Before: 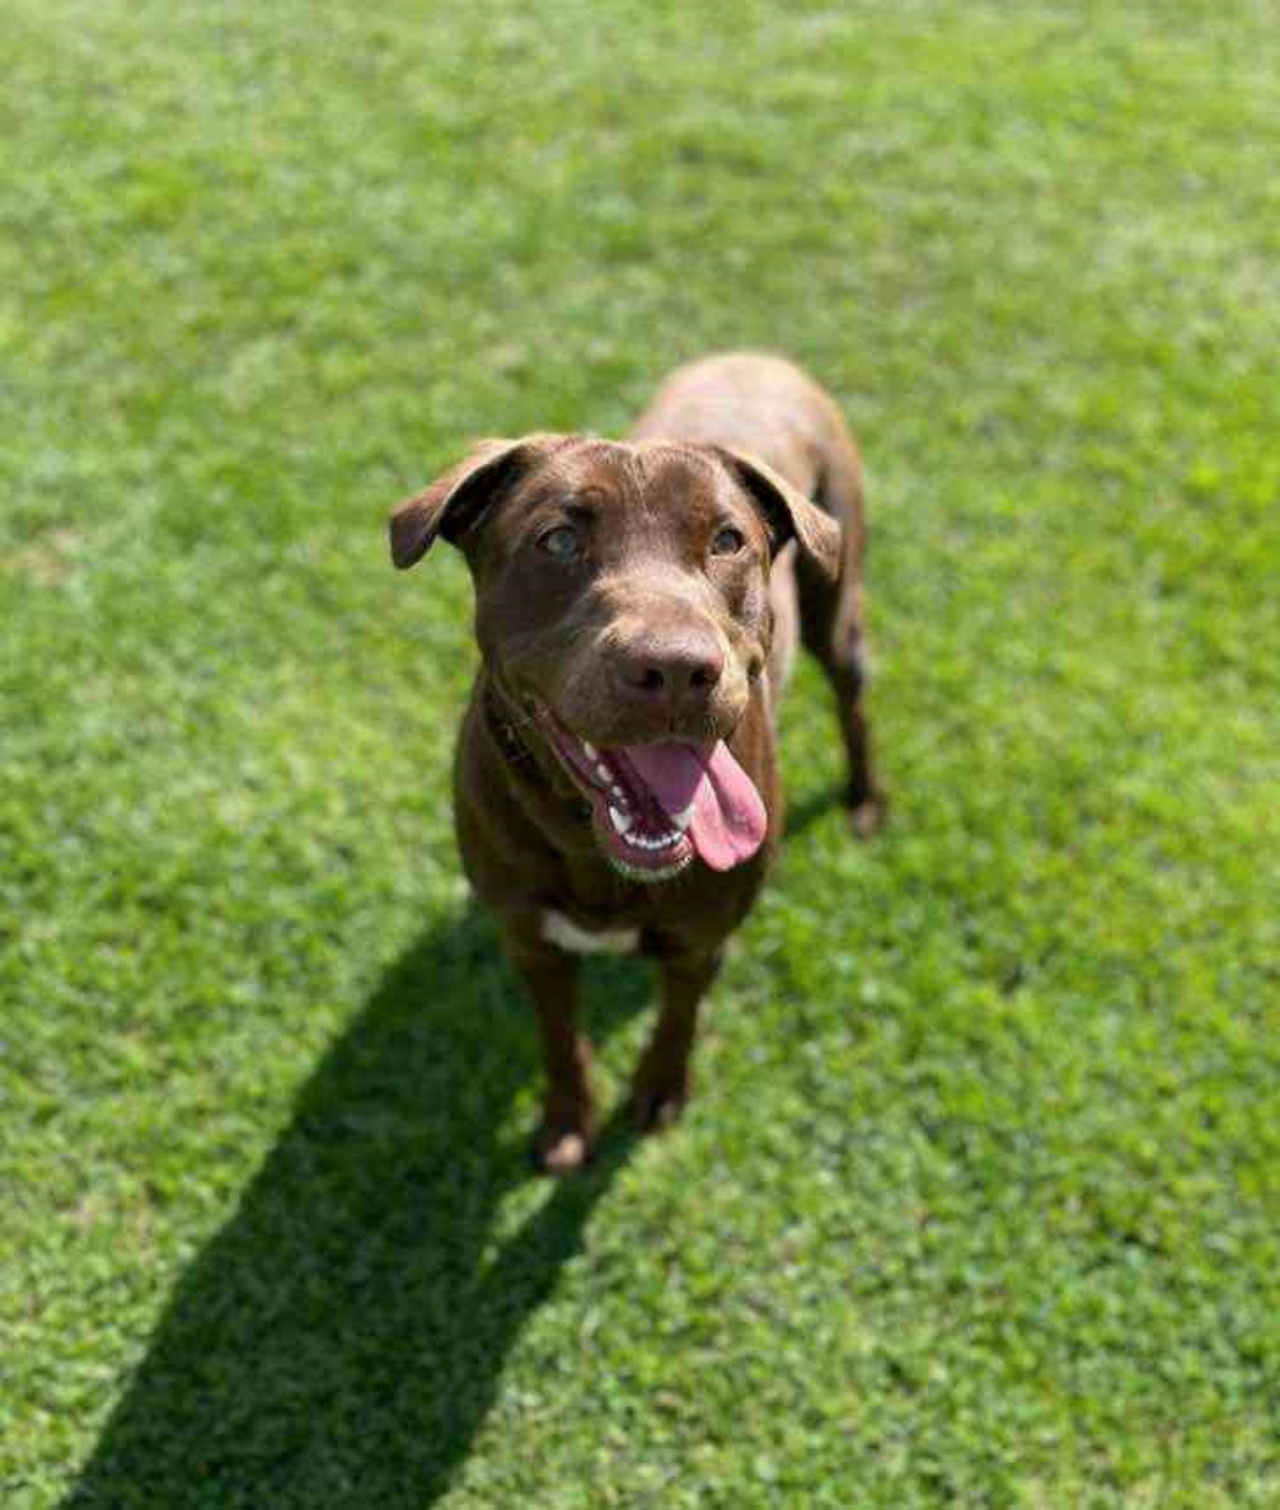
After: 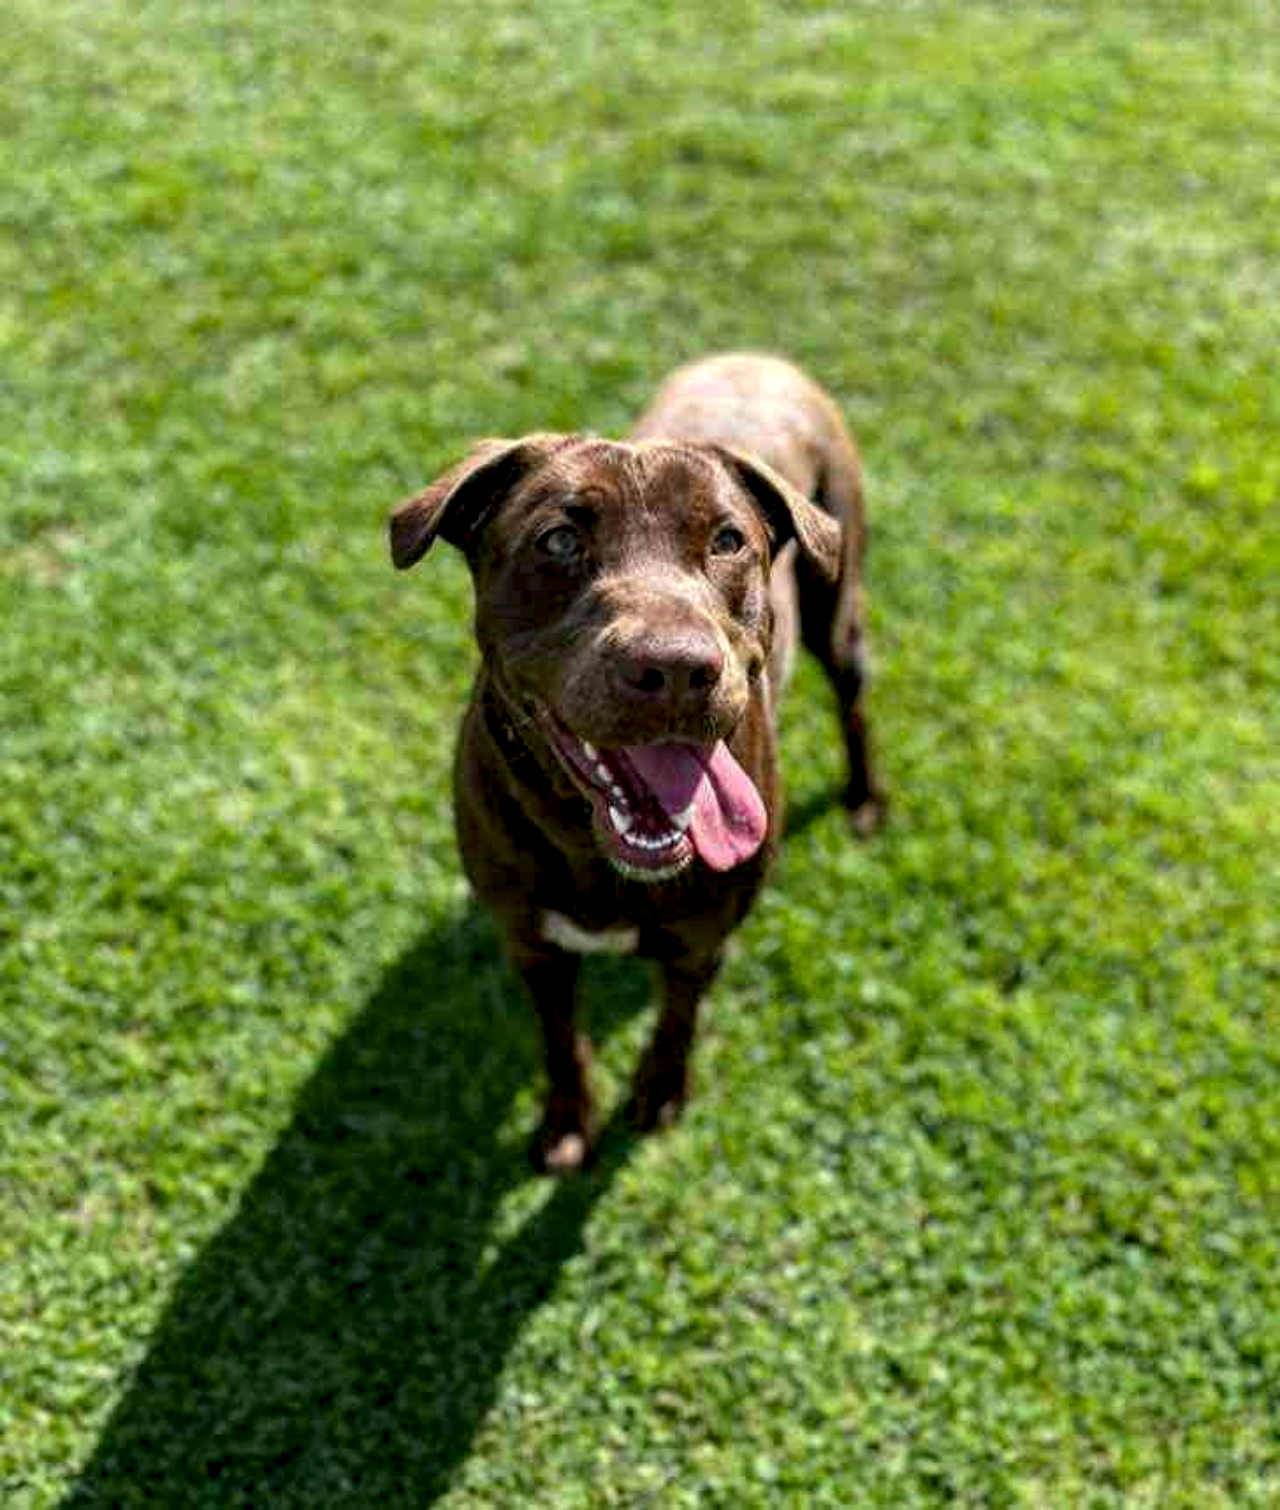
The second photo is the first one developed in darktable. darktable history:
local contrast: detail 150%
haze removal: compatibility mode true, adaptive false
